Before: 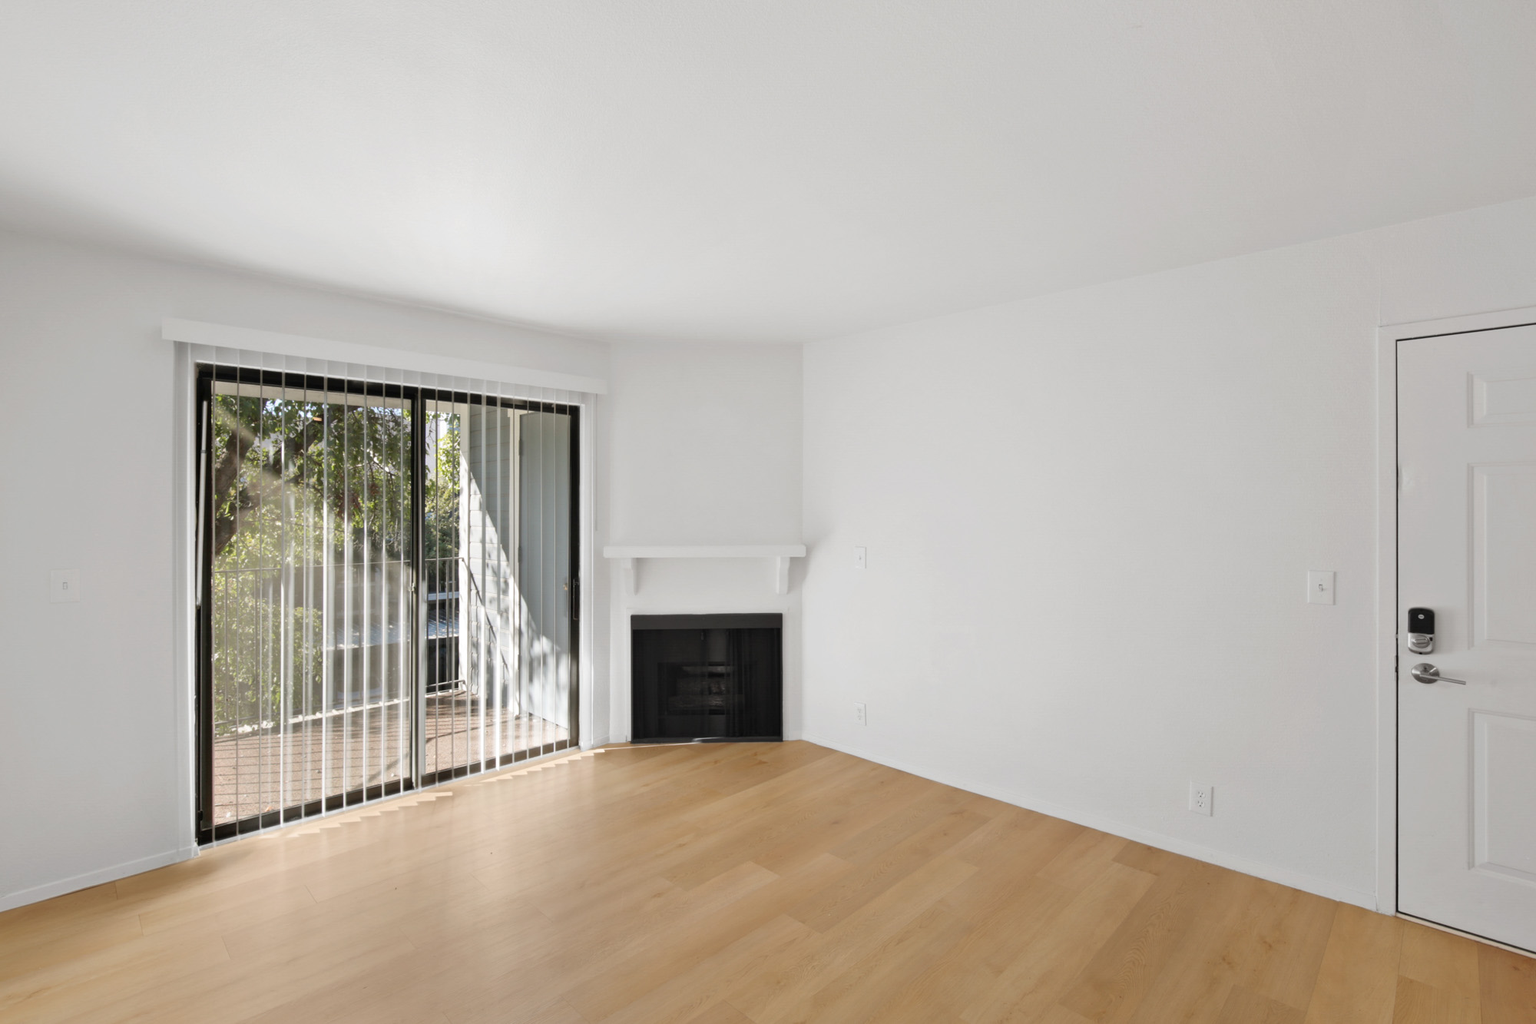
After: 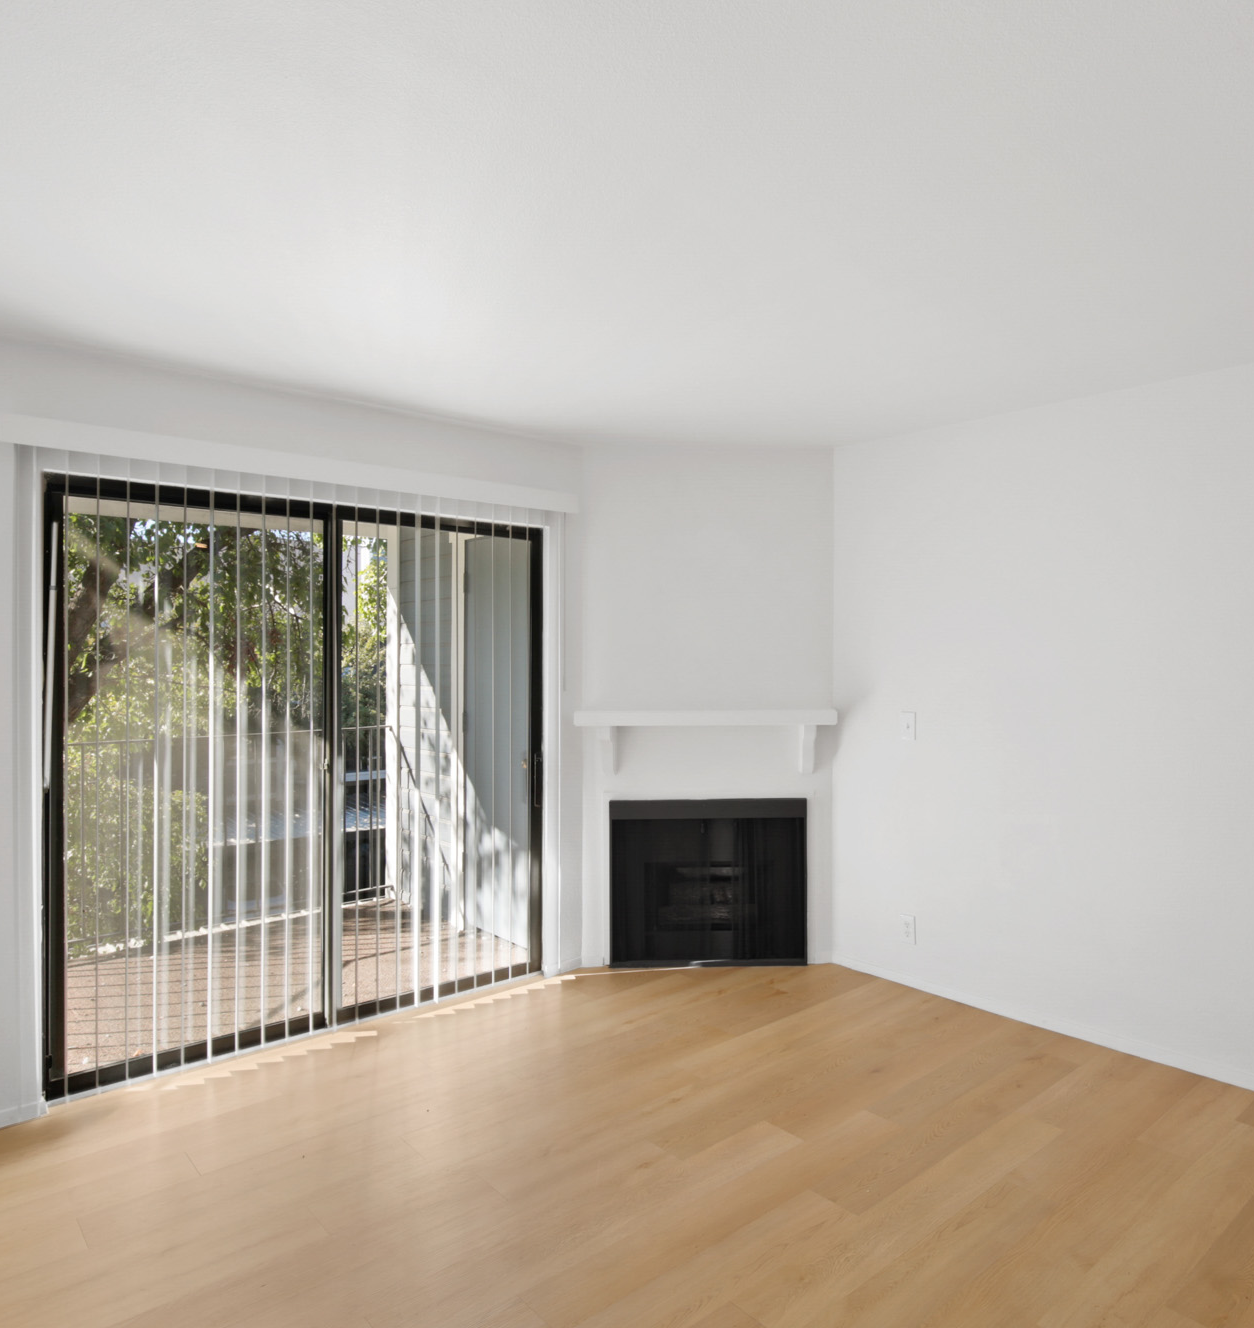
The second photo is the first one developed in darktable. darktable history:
crop: left 10.616%, right 26.438%
